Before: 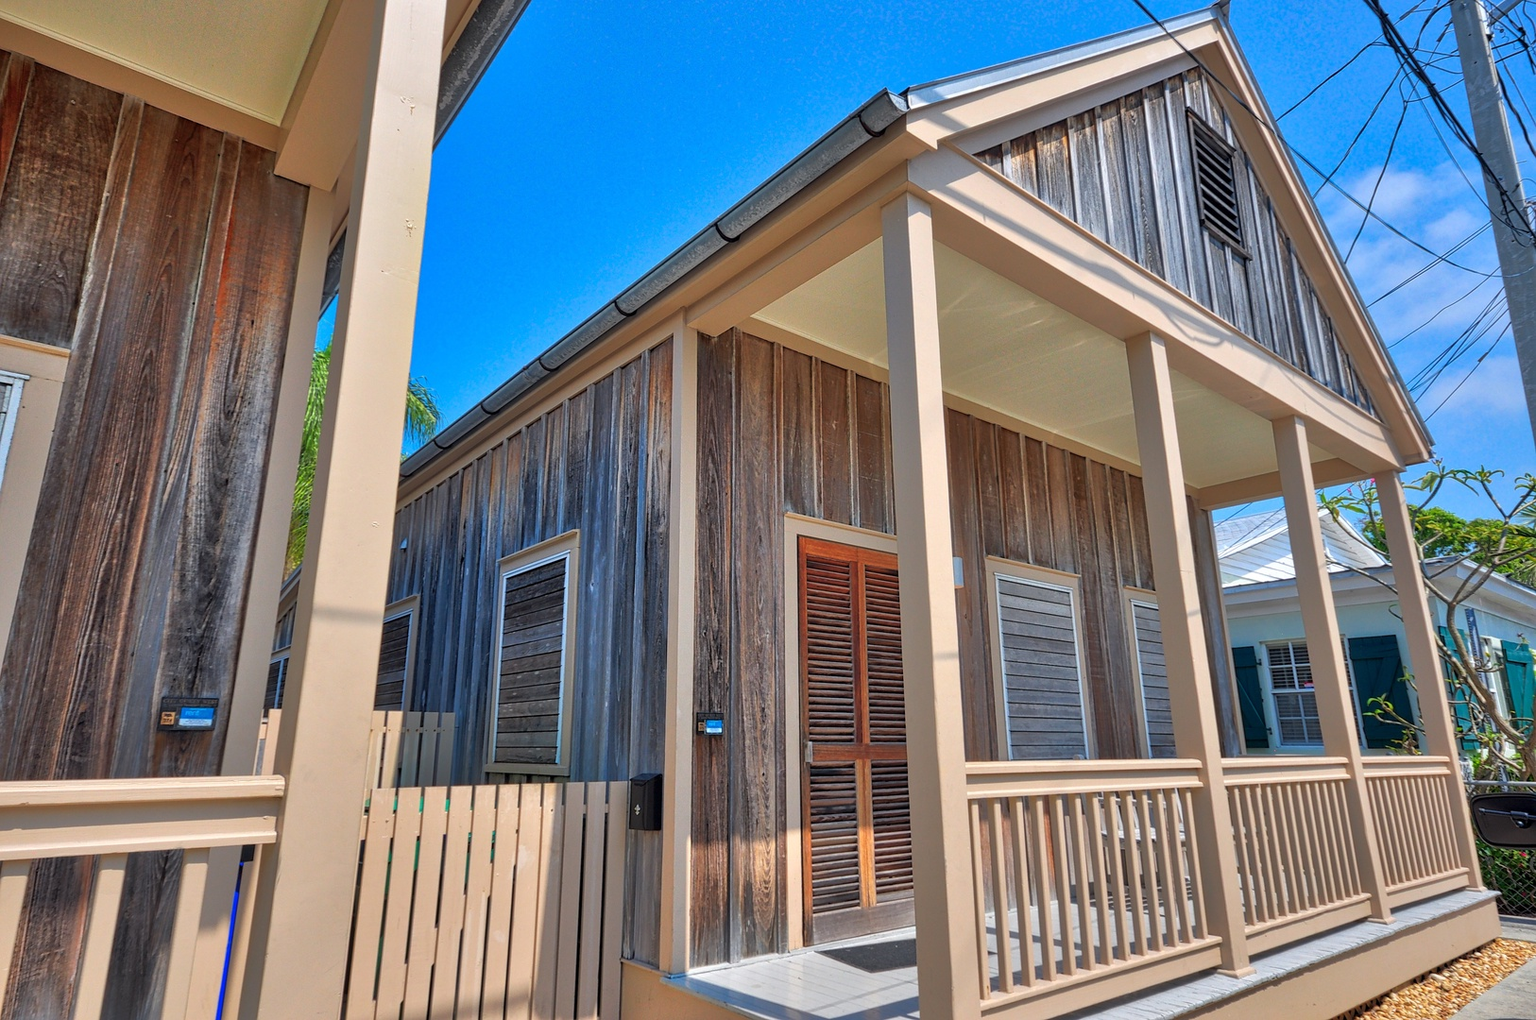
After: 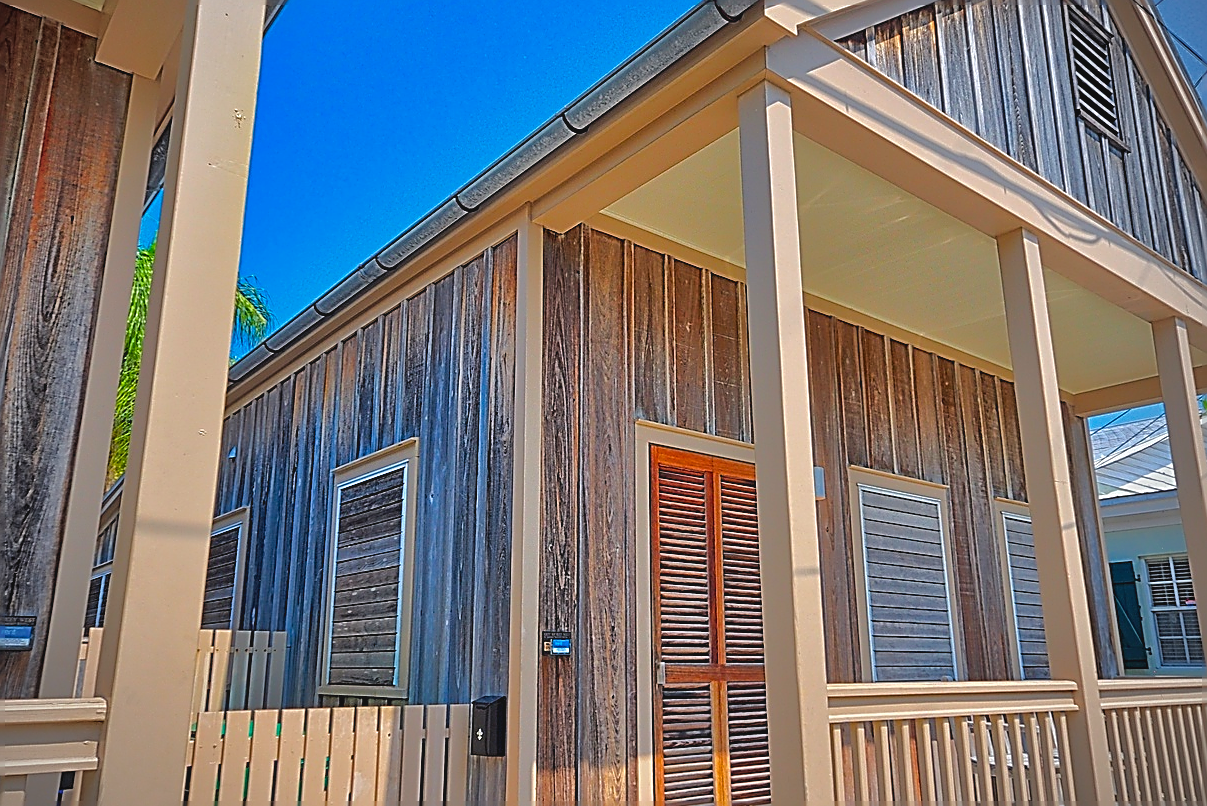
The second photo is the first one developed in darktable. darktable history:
crop and rotate: left 11.998%, top 11.405%, right 13.737%, bottom 13.876%
tone equalizer: -8 EV -0.027 EV, -7 EV 0.043 EV, -6 EV -0.008 EV, -5 EV 0.008 EV, -4 EV -0.05 EV, -3 EV -0.228 EV, -2 EV -0.652 EV, -1 EV -0.995 EV, +0 EV -0.946 EV, edges refinement/feathering 500, mask exposure compensation -1.57 EV, preserve details no
contrast brightness saturation: contrast 0.026, brightness -0.034
sharpen: amount 1.986
vignetting: unbound false
exposure: exposure 0.649 EV, compensate highlight preservation false
color balance rgb: global offset › luminance 0.759%, perceptual saturation grading › global saturation 30.98%, global vibrance 14.673%
